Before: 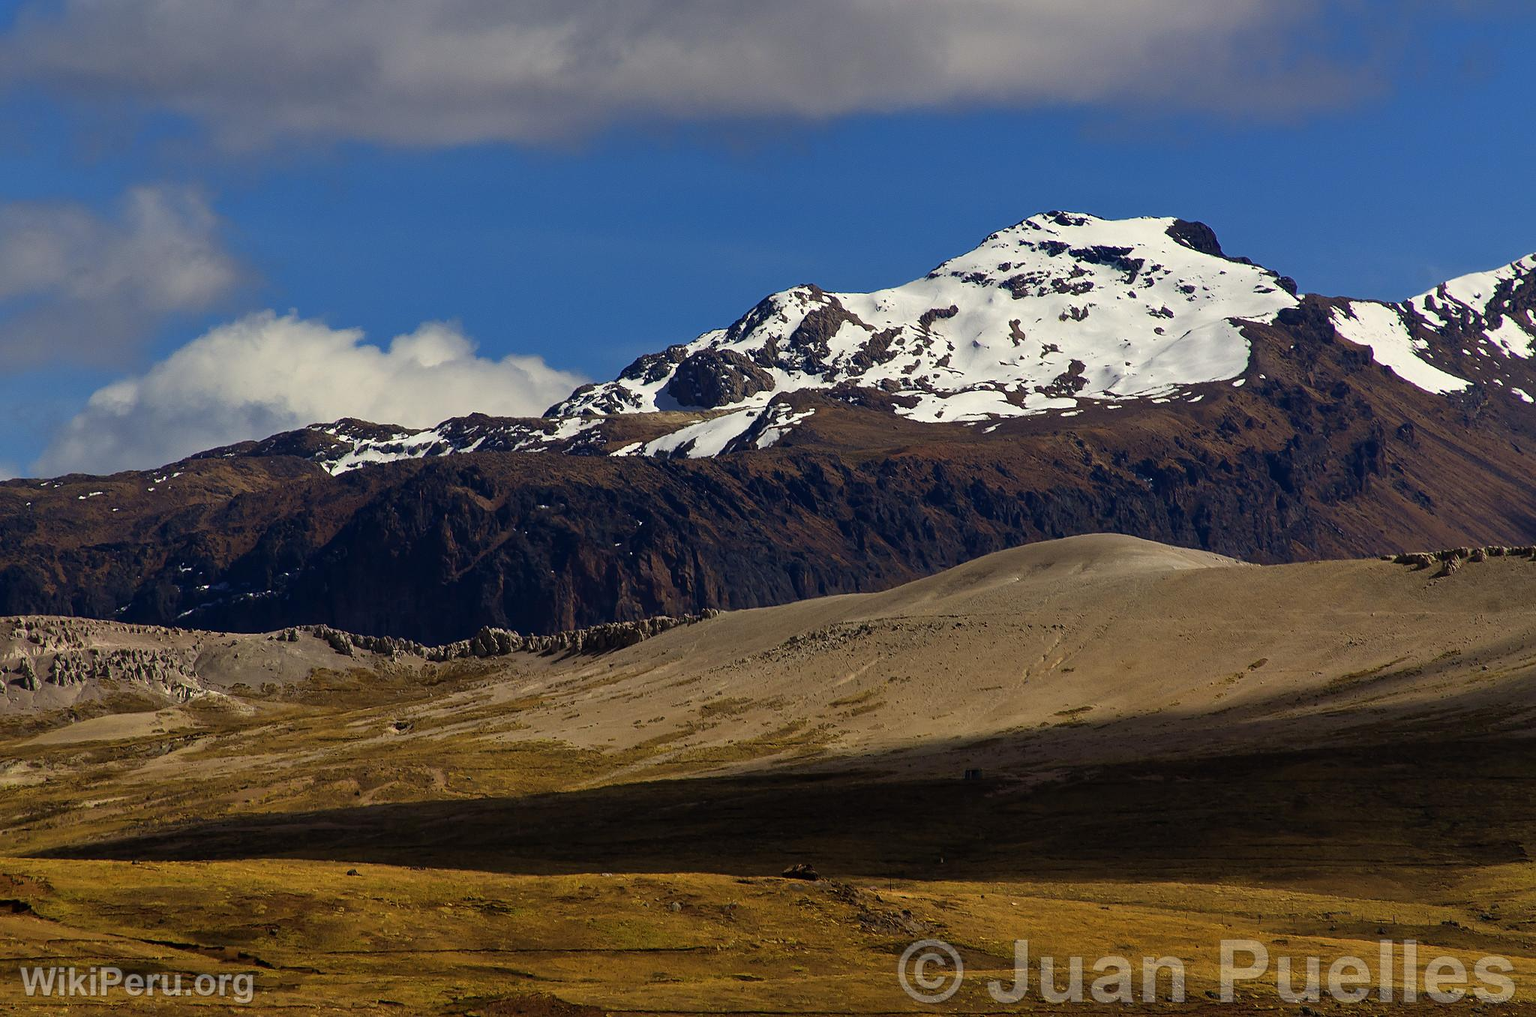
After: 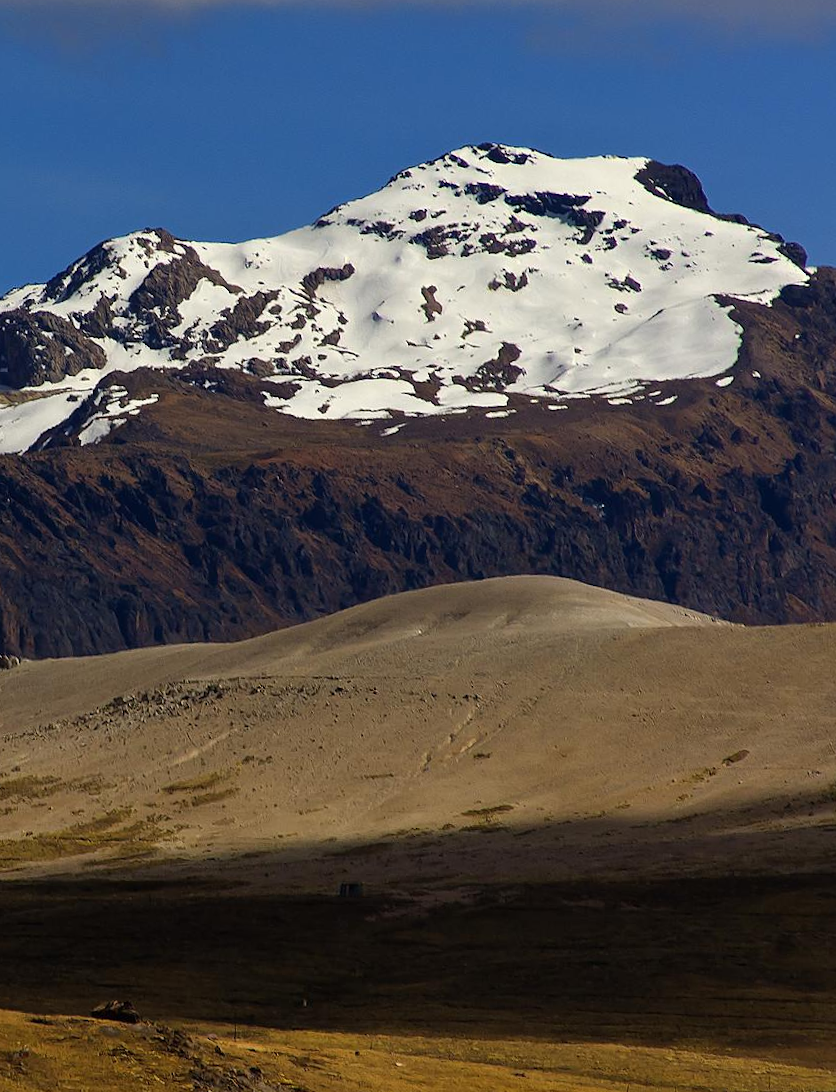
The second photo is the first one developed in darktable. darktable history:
rotate and perspective: rotation 2.17°, automatic cropping off
crop: left 45.721%, top 13.393%, right 14.118%, bottom 10.01%
